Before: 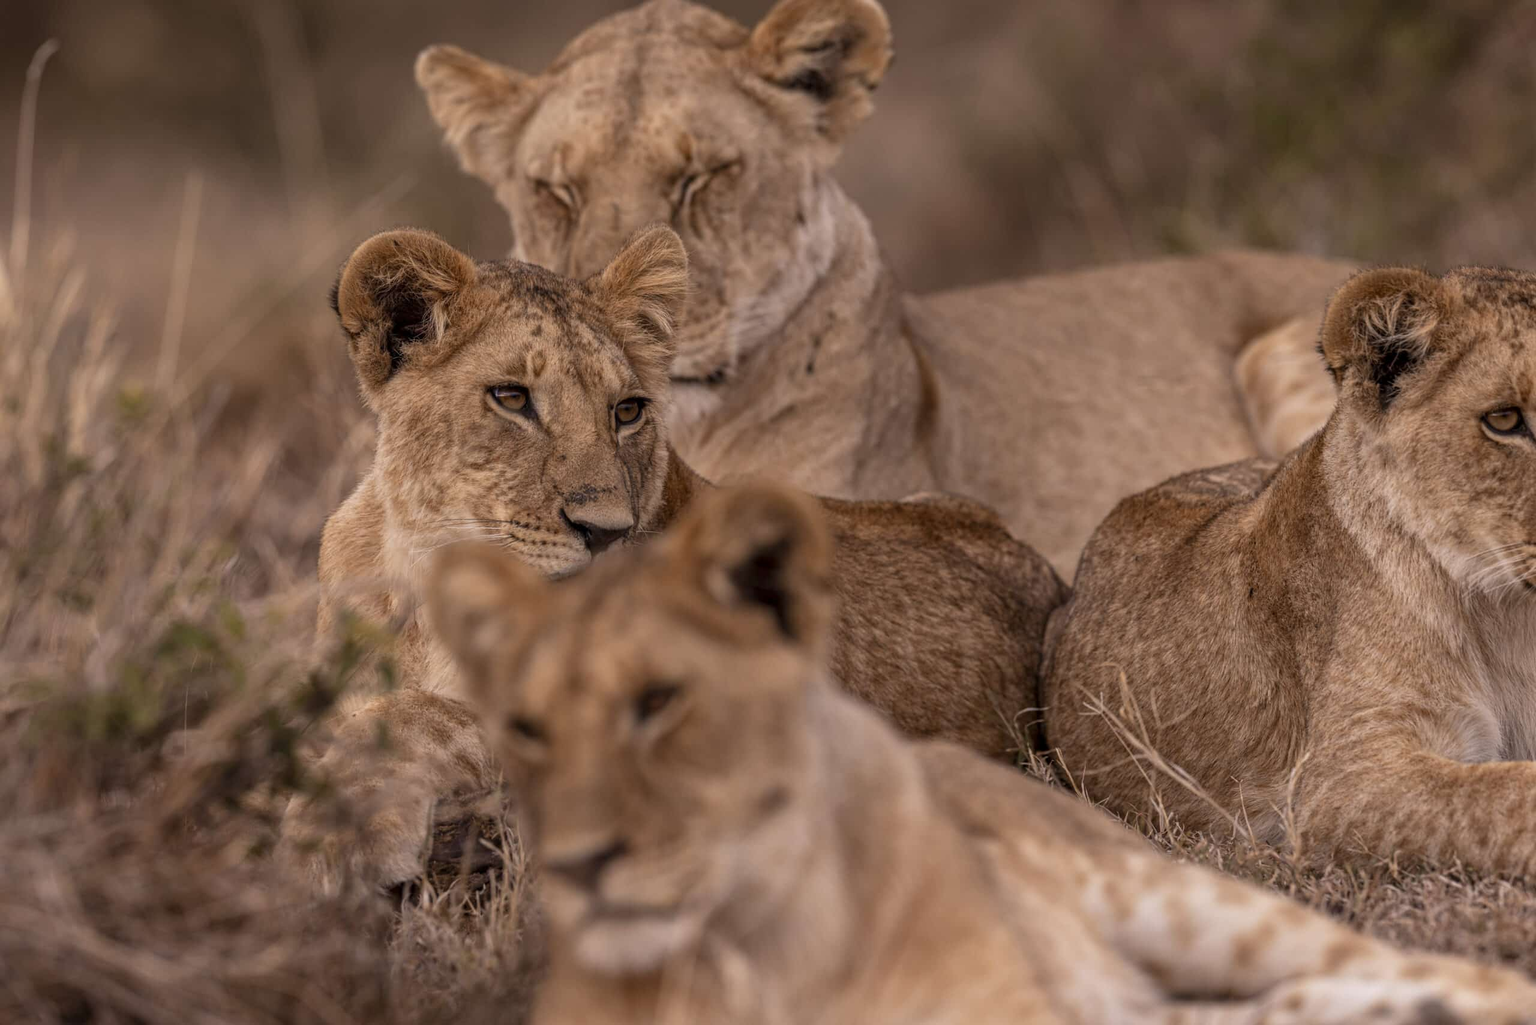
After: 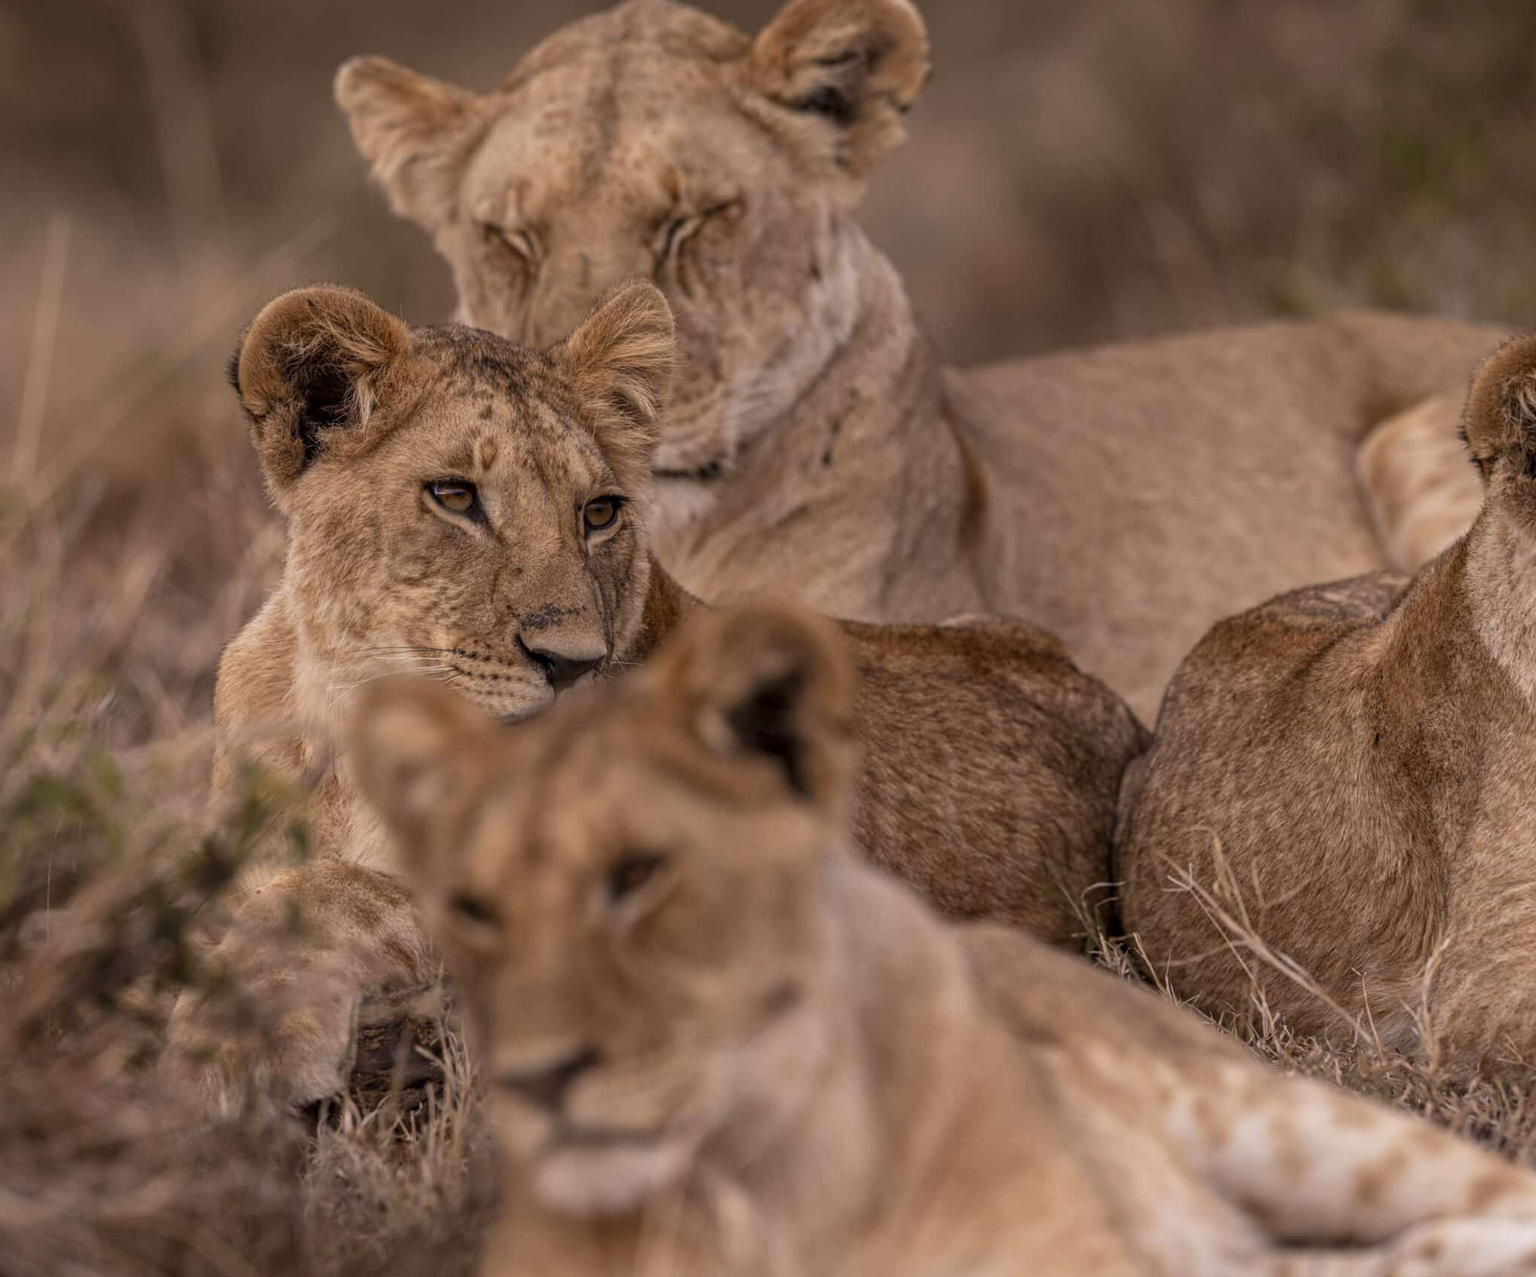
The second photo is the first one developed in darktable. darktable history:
crop and rotate: left 9.597%, right 10.195%
